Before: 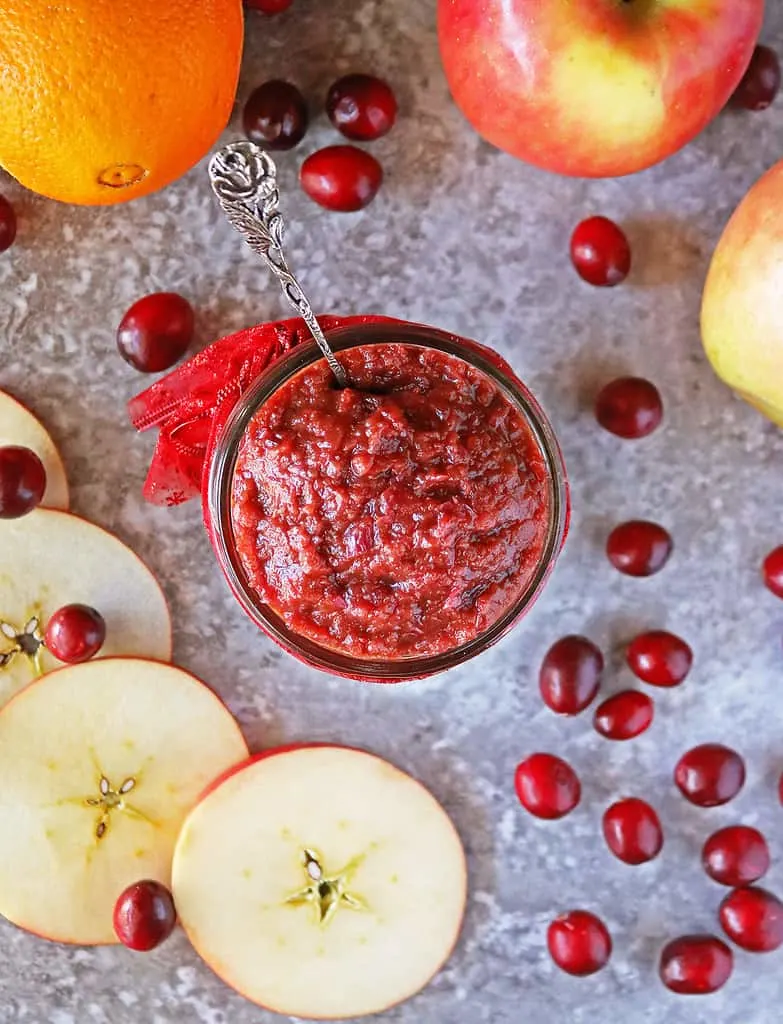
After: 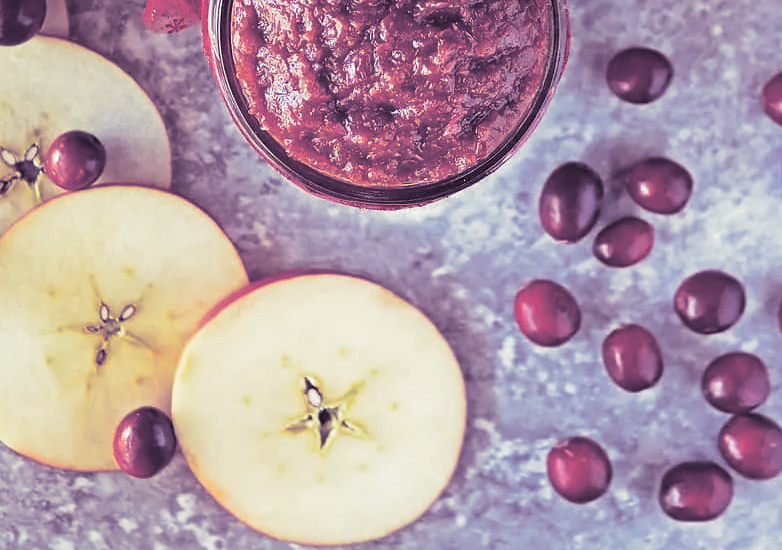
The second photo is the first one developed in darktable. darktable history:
split-toning: shadows › hue 266.4°, shadows › saturation 0.4, highlights › hue 61.2°, highlights › saturation 0.3, compress 0%
crop and rotate: top 46.237%
